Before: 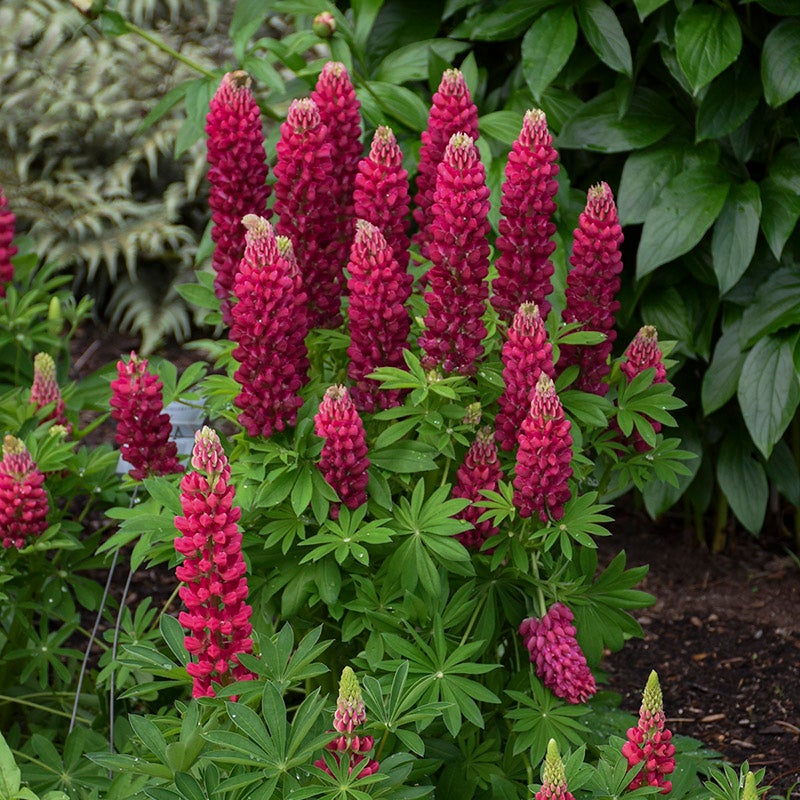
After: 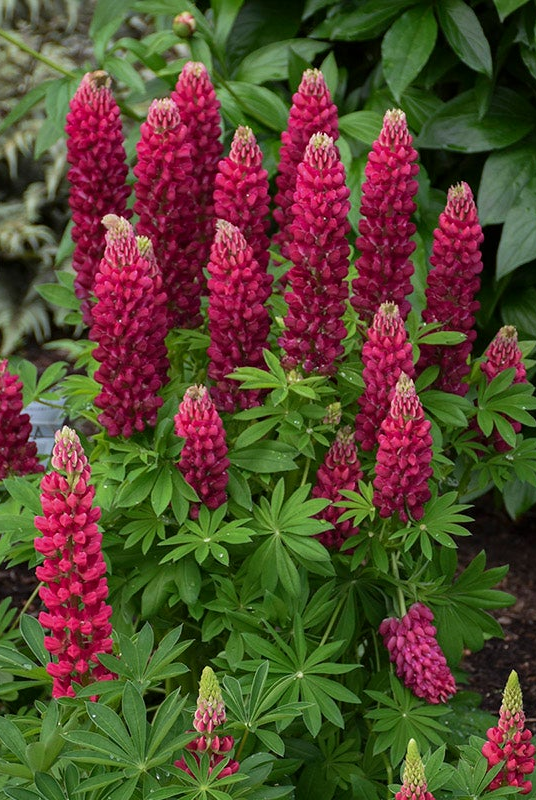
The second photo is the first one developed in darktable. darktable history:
crop and rotate: left 17.603%, right 15.342%
